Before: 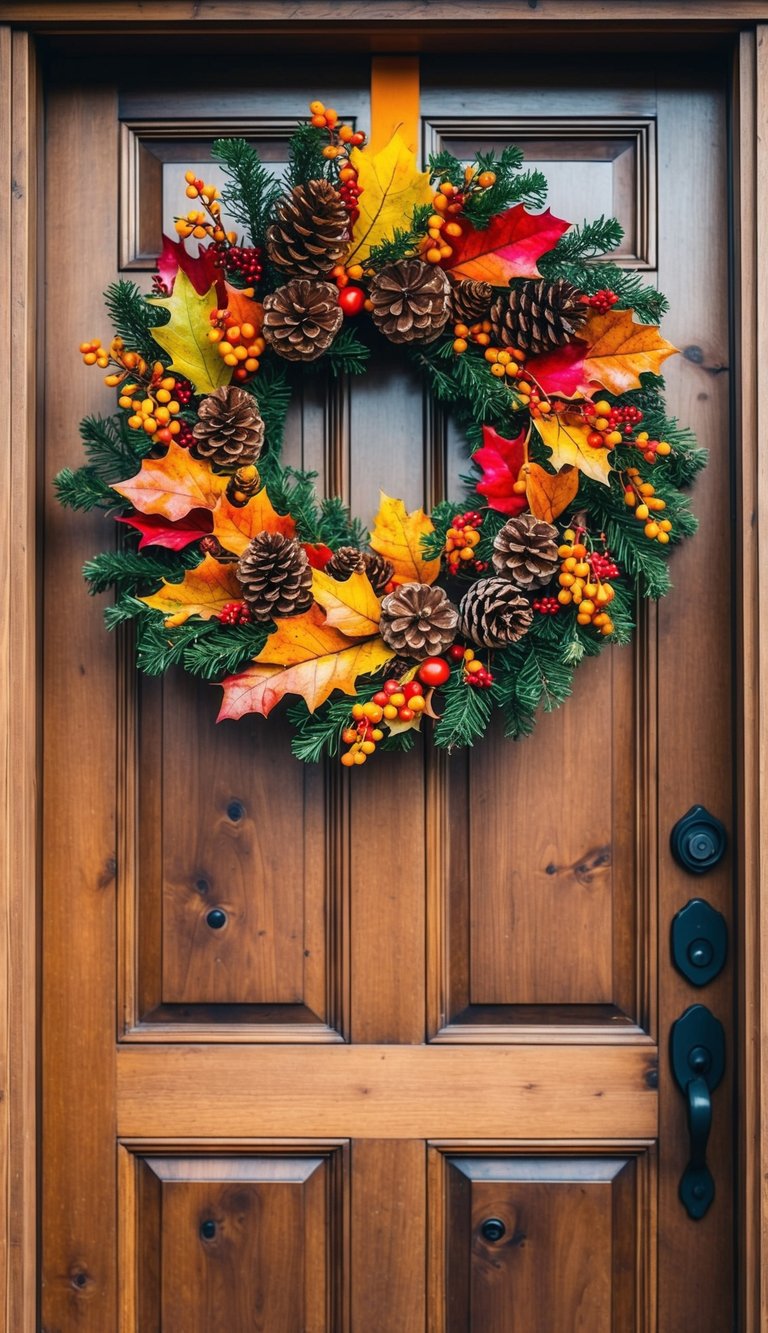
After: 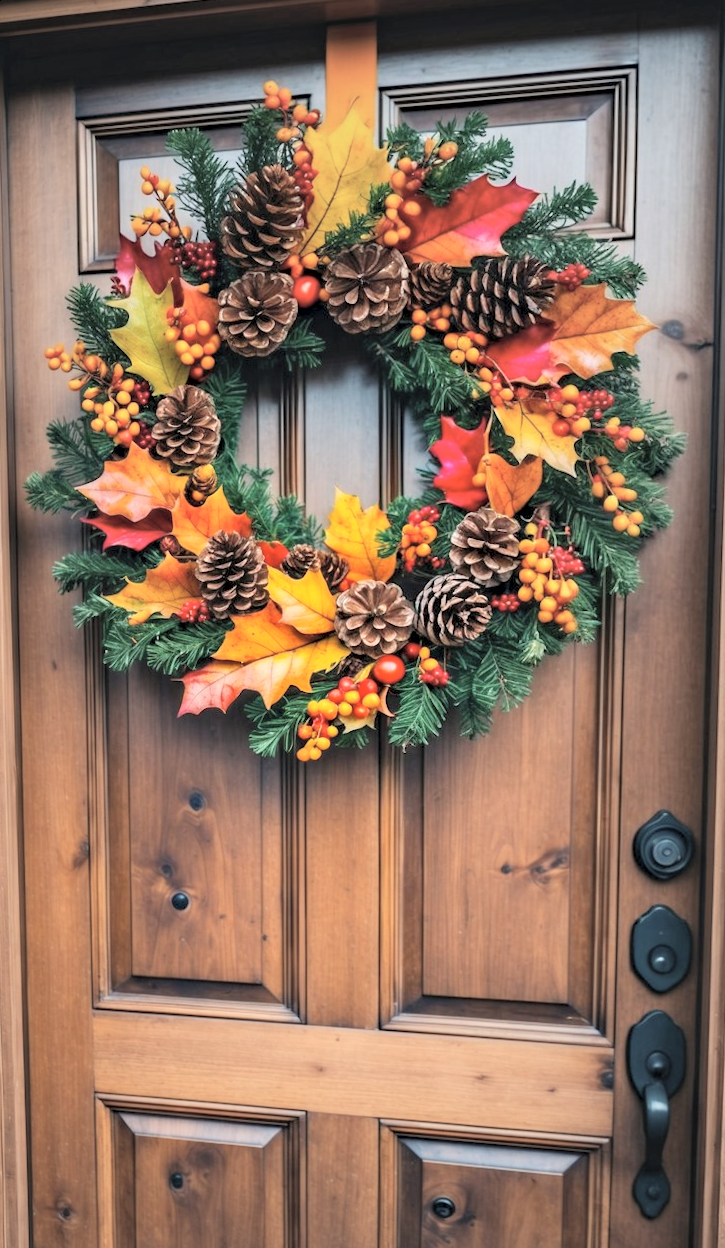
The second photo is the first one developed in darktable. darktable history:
rotate and perspective: rotation 0.062°, lens shift (vertical) 0.115, lens shift (horizontal) -0.133, crop left 0.047, crop right 0.94, crop top 0.061, crop bottom 0.94
contrast brightness saturation: brightness 0.28
vignetting: fall-off start 18.21%, fall-off radius 137.95%, brightness -0.207, center (-0.078, 0.066), width/height ratio 0.62, shape 0.59
contrast equalizer: y [[0.5, 0.5, 0.544, 0.569, 0.5, 0.5], [0.5 ×6], [0.5 ×6], [0 ×6], [0 ×6]]
